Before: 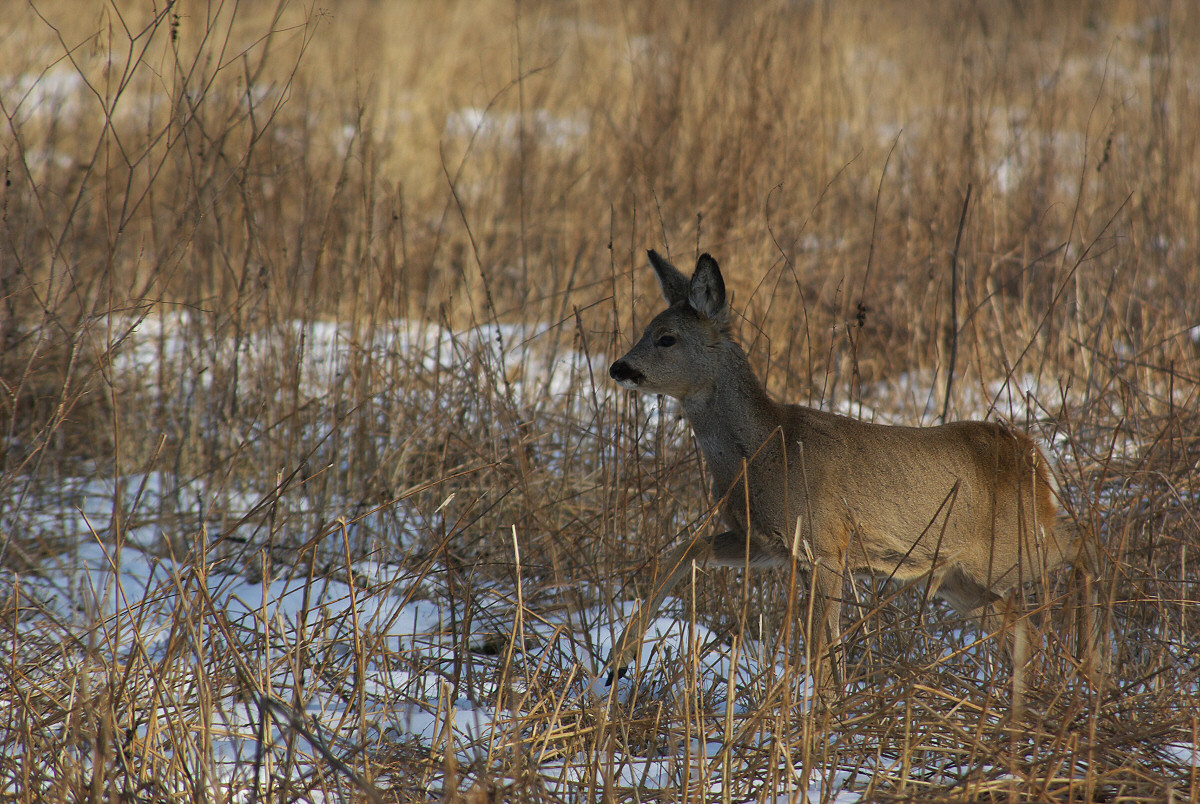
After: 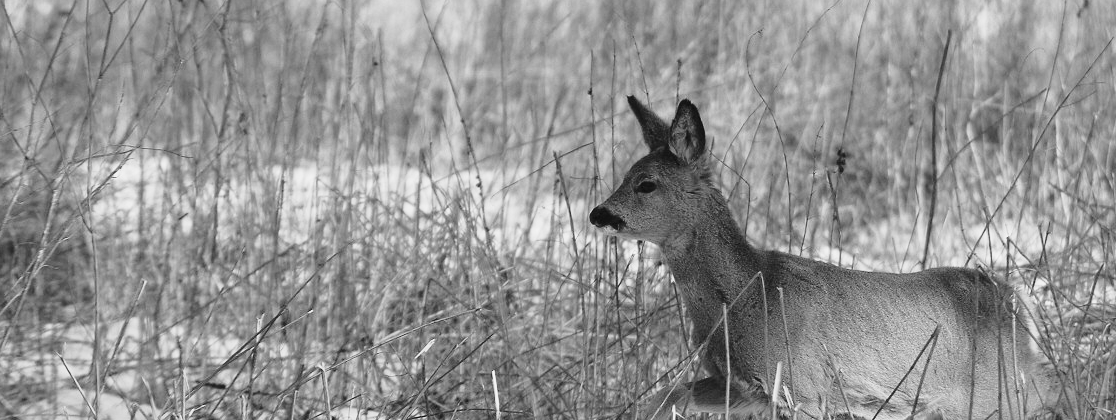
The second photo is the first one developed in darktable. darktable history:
exposure: black level correction -0.002, exposure 0.54 EV, compensate highlight preservation false
base curve: curves: ch0 [(0, 0) (0.028, 0.03) (0.121, 0.232) (0.46, 0.748) (0.859, 0.968) (1, 1)], preserve colors none
crop: left 1.744%, top 19.225%, right 5.069%, bottom 28.357%
monochrome: a -74.22, b 78.2
